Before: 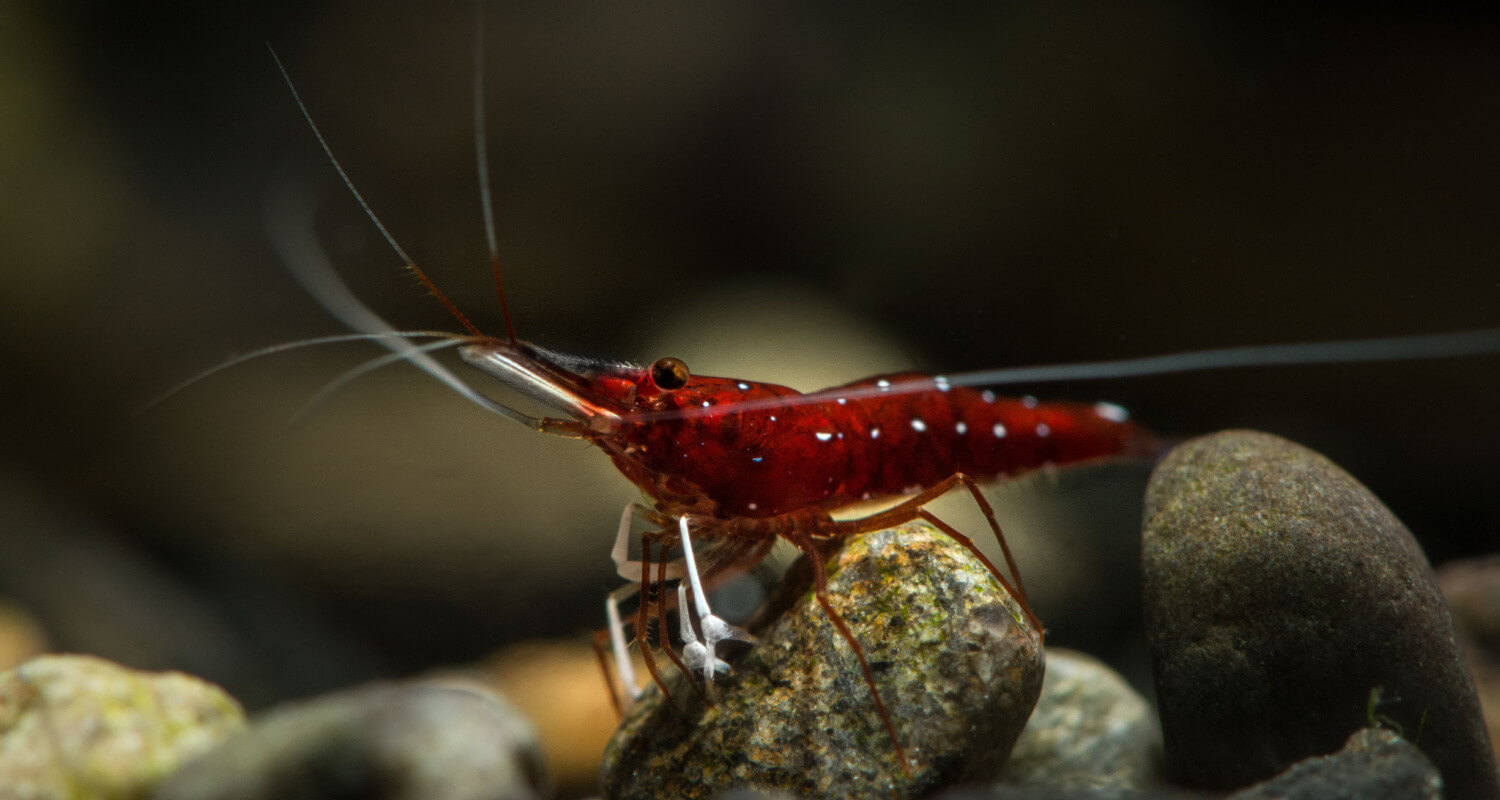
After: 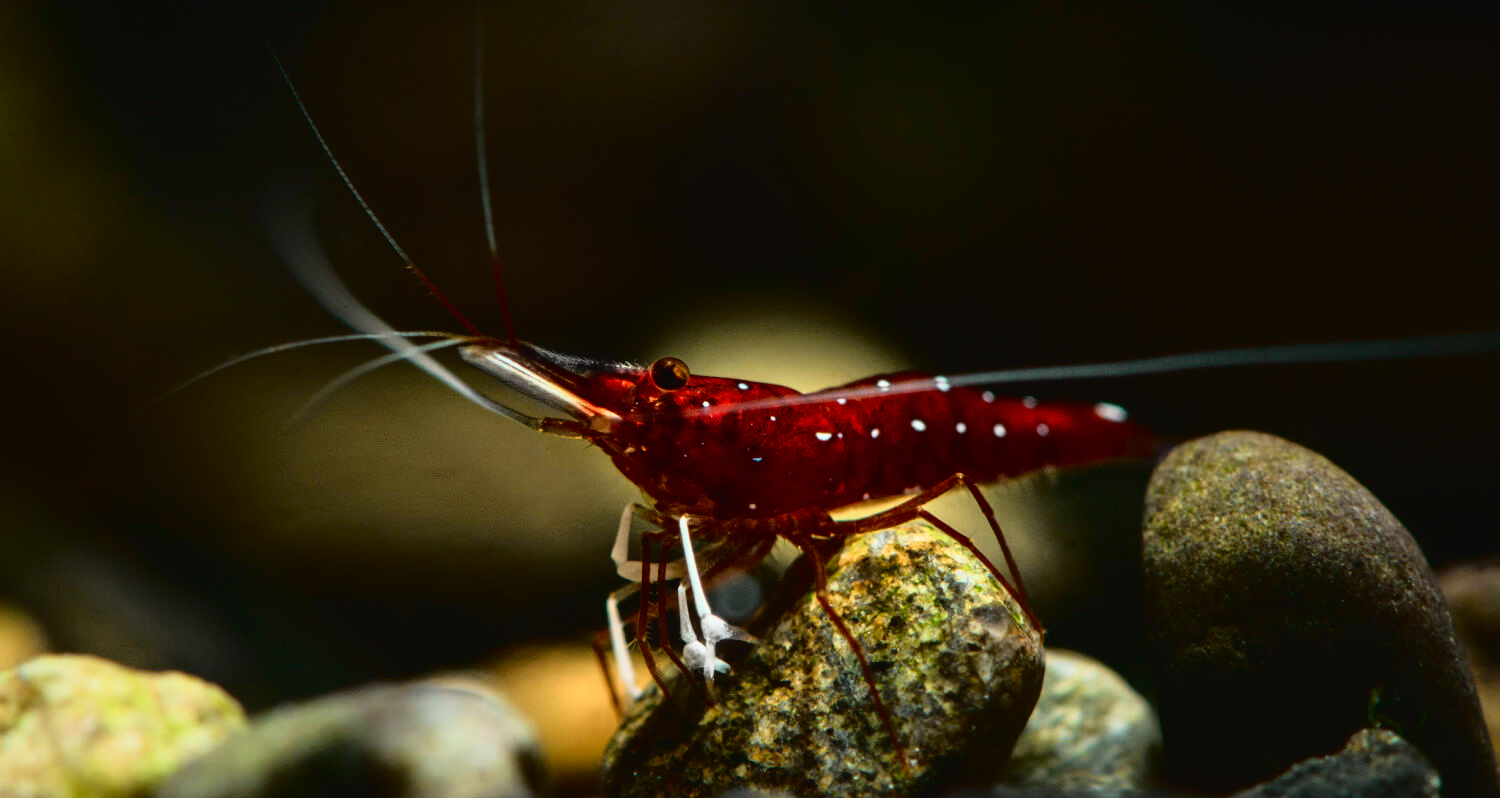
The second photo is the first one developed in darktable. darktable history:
tone curve: curves: ch0 [(0, 0.022) (0.177, 0.086) (0.392, 0.438) (0.704, 0.844) (0.858, 0.938) (1, 0.981)]; ch1 [(0, 0) (0.402, 0.36) (0.476, 0.456) (0.498, 0.497) (0.518, 0.521) (0.58, 0.598) (0.619, 0.65) (0.692, 0.737) (1, 1)]; ch2 [(0, 0) (0.415, 0.438) (0.483, 0.499) (0.503, 0.503) (0.526, 0.532) (0.563, 0.604) (0.626, 0.697) (0.699, 0.753) (0.997, 0.858)], color space Lab, independent channels
exposure: exposure -0.064 EV, compensate highlight preservation false
crop: top 0.05%, bottom 0.098%
